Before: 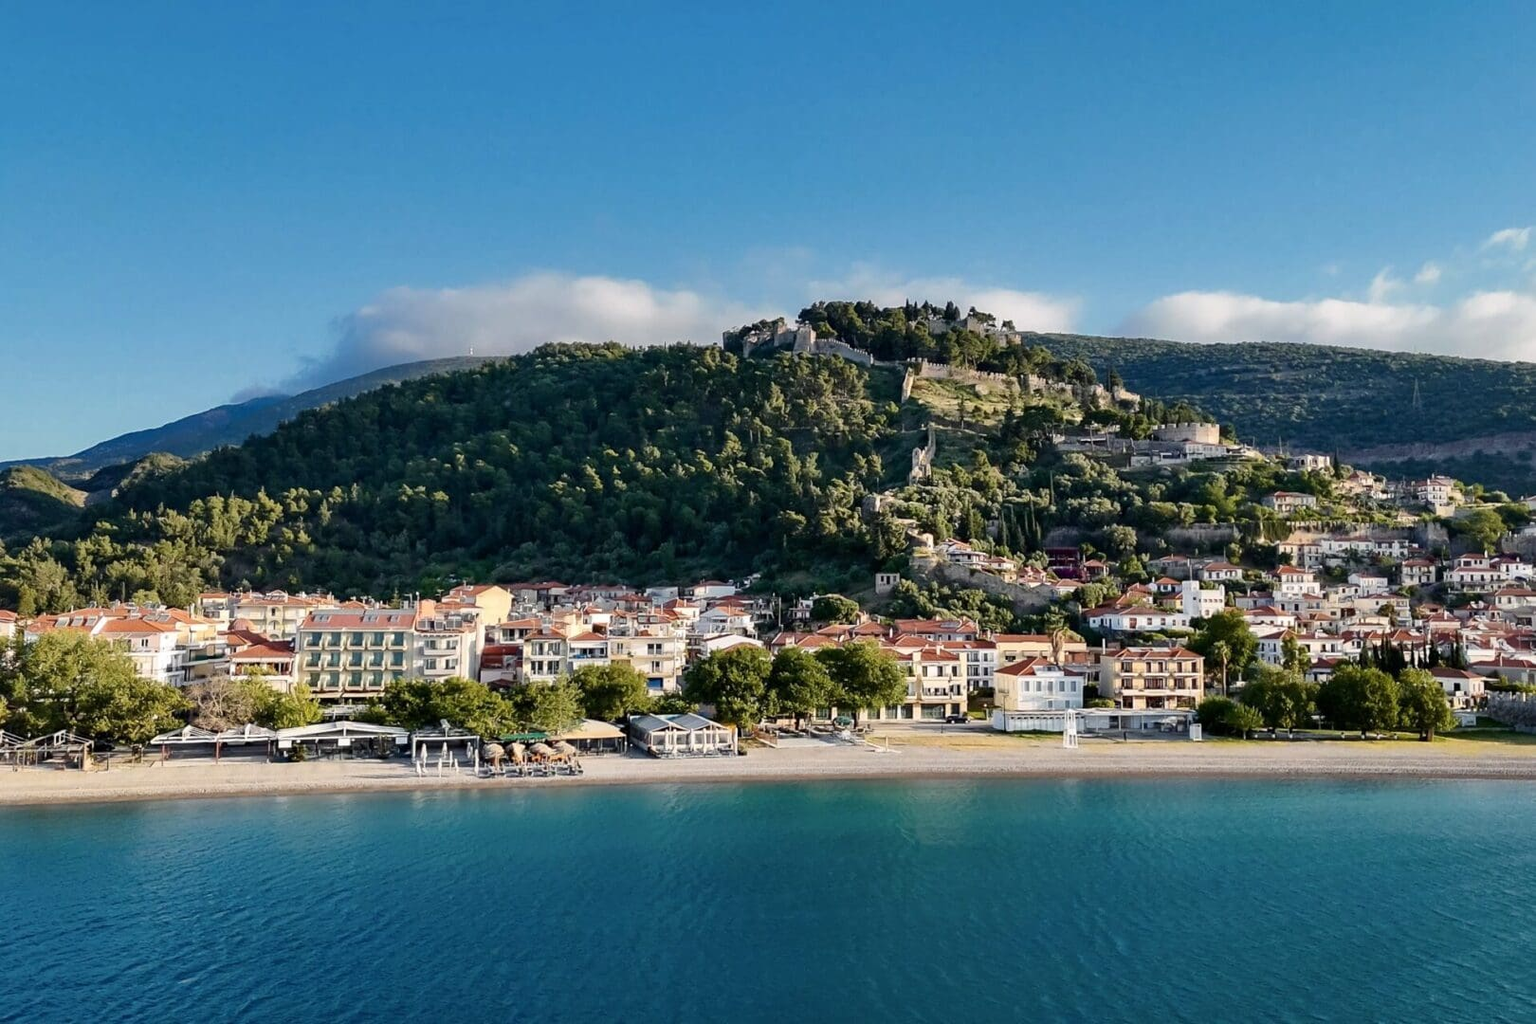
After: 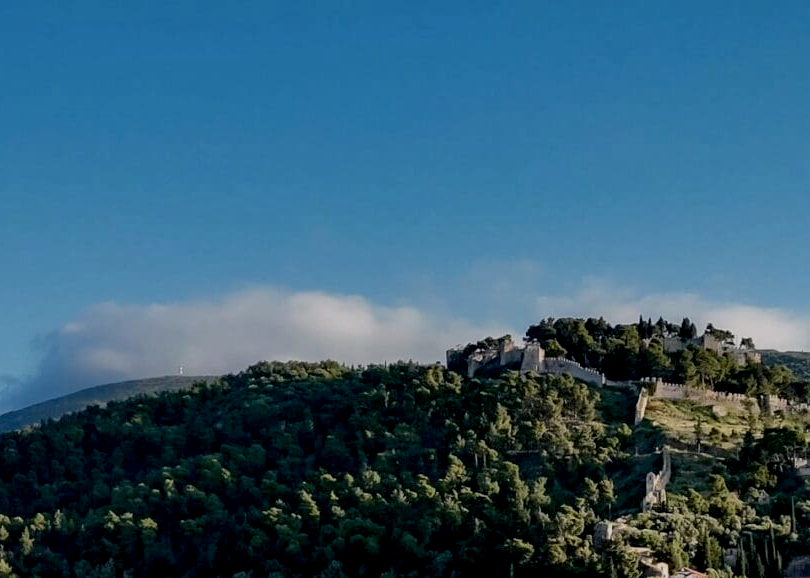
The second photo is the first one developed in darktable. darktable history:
crop: left 19.556%, right 30.401%, bottom 46.458%
exposure: black level correction 0.011, exposure -0.478 EV, compensate highlight preservation false
